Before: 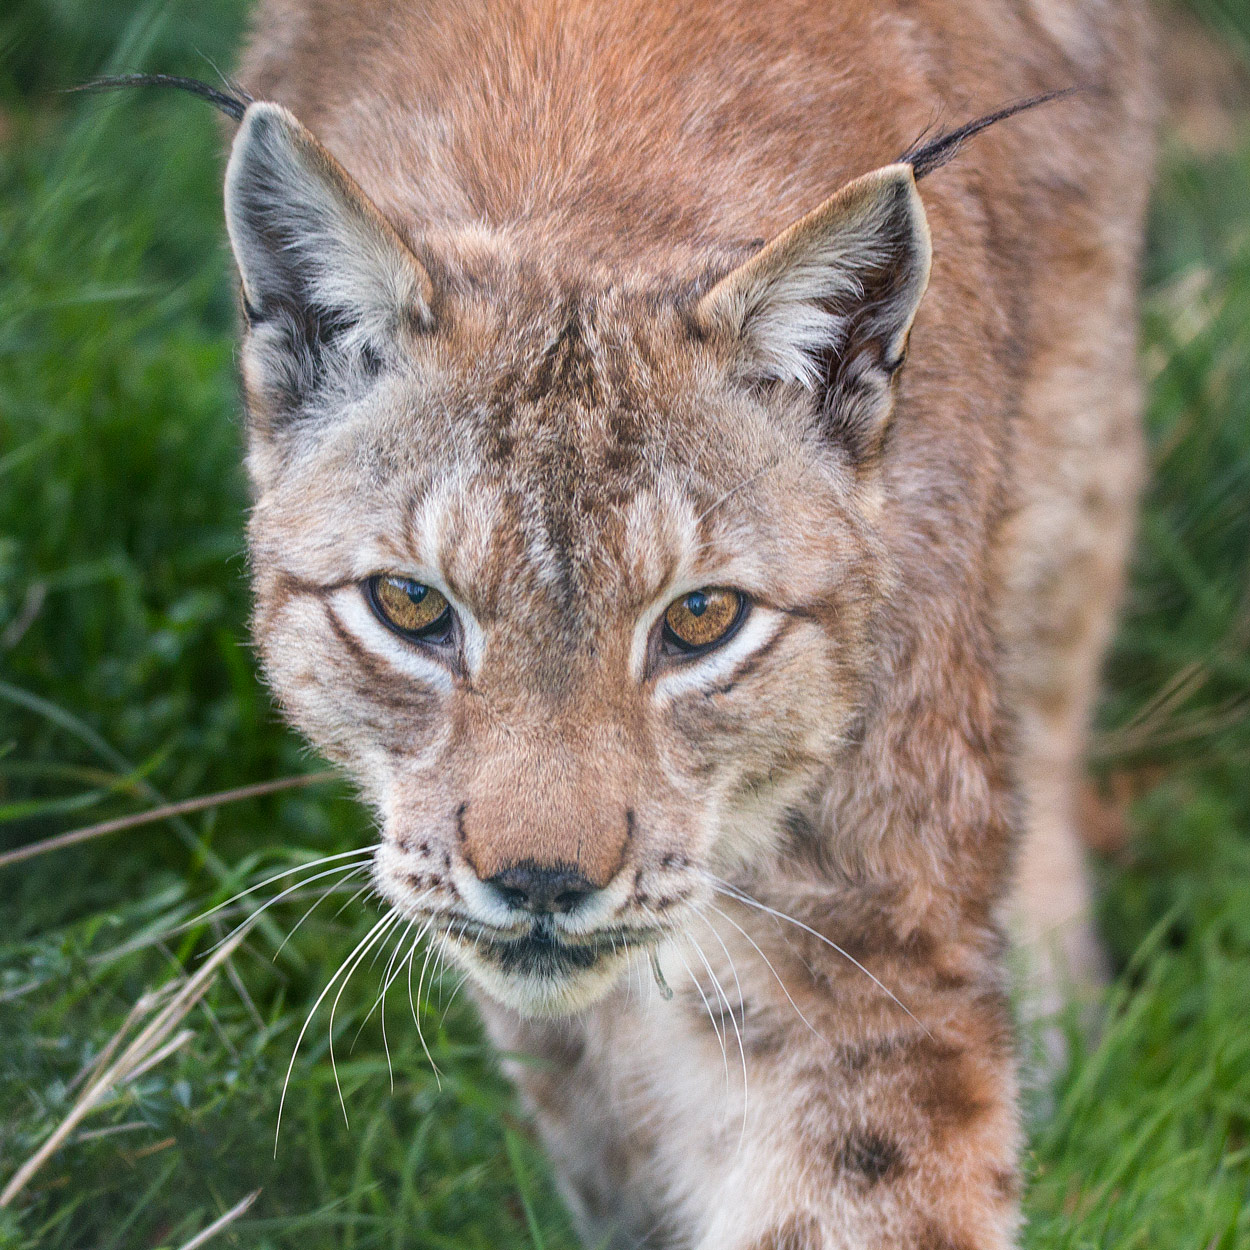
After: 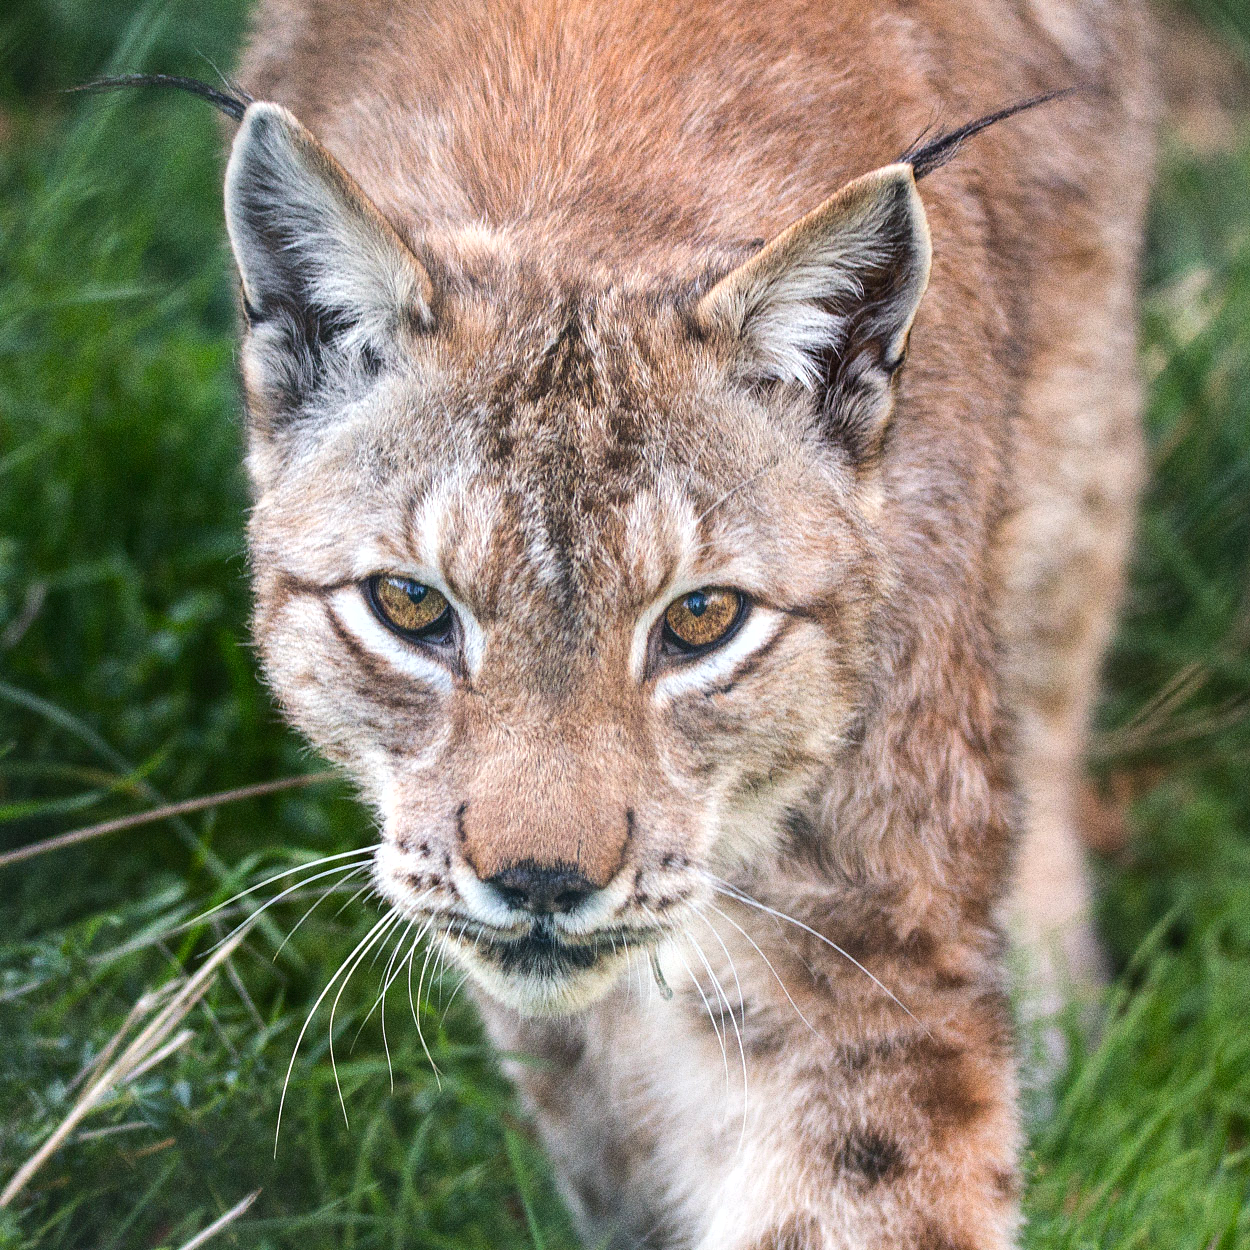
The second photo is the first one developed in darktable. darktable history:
tone equalizer: -8 EV -0.417 EV, -7 EV -0.389 EV, -6 EV -0.333 EV, -5 EV -0.222 EV, -3 EV 0.222 EV, -2 EV 0.333 EV, -1 EV 0.389 EV, +0 EV 0.417 EV, edges refinement/feathering 500, mask exposure compensation -1.57 EV, preserve details no
fill light: on, module defaults
color correction: highlights a* -0.137, highlights b* 0.137
grain: coarseness 0.09 ISO, strength 40%
